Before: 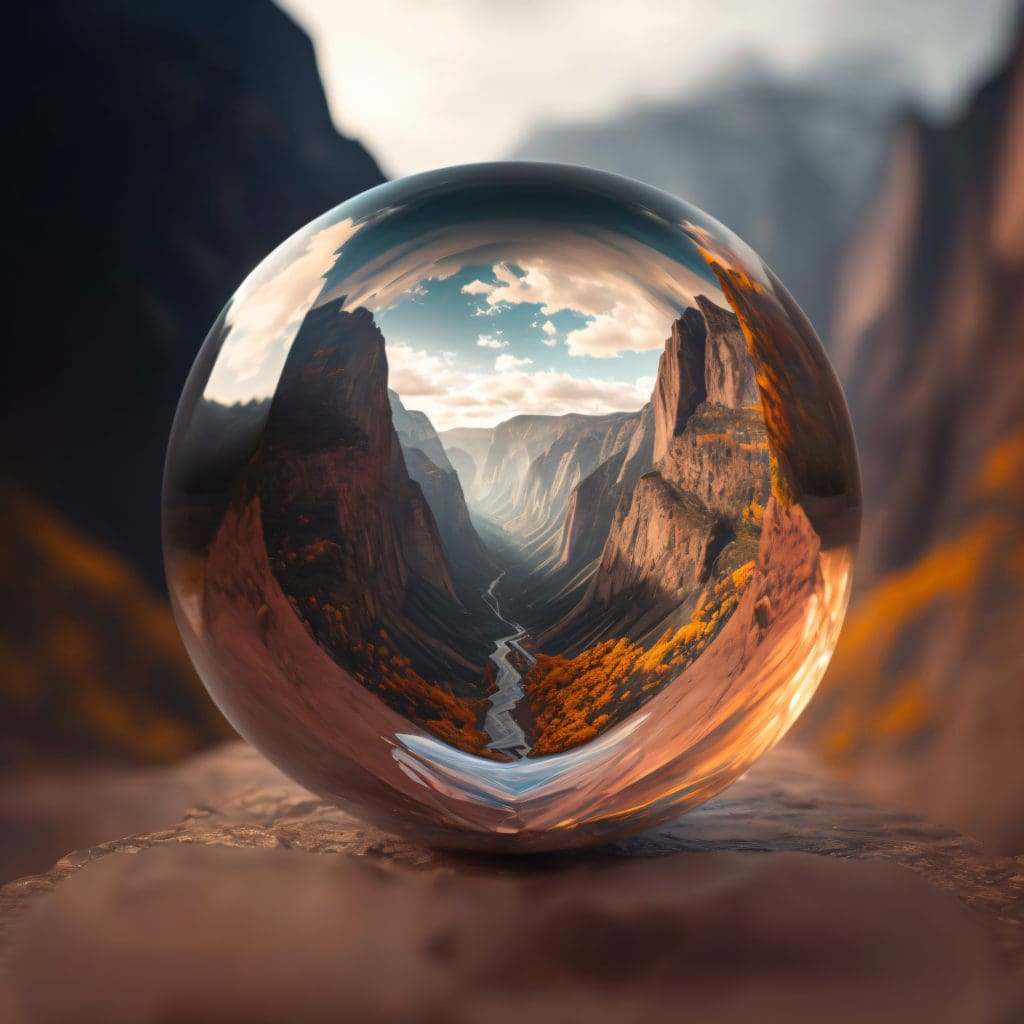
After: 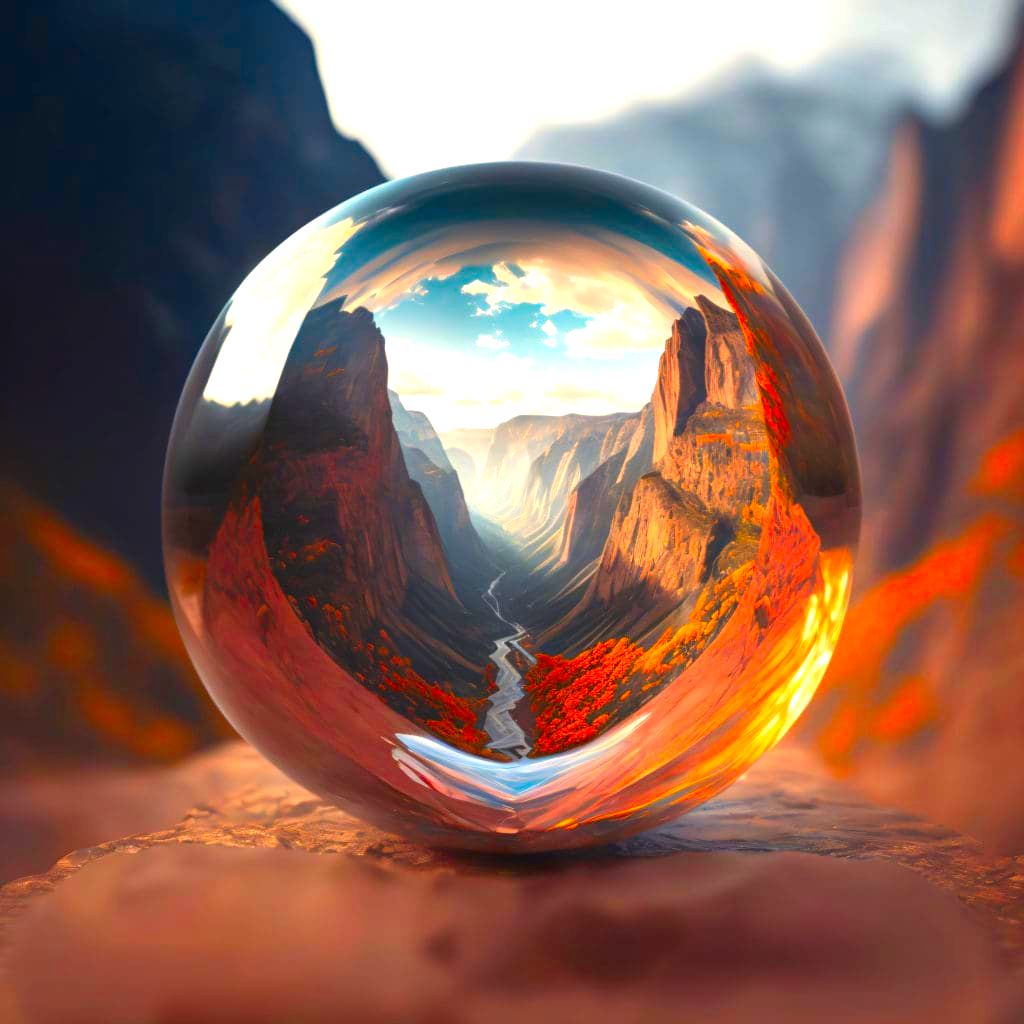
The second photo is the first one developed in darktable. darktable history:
exposure: black level correction 0, exposure 0.877 EV, compensate exposure bias true, compensate highlight preservation false
color correction: saturation 1.8
